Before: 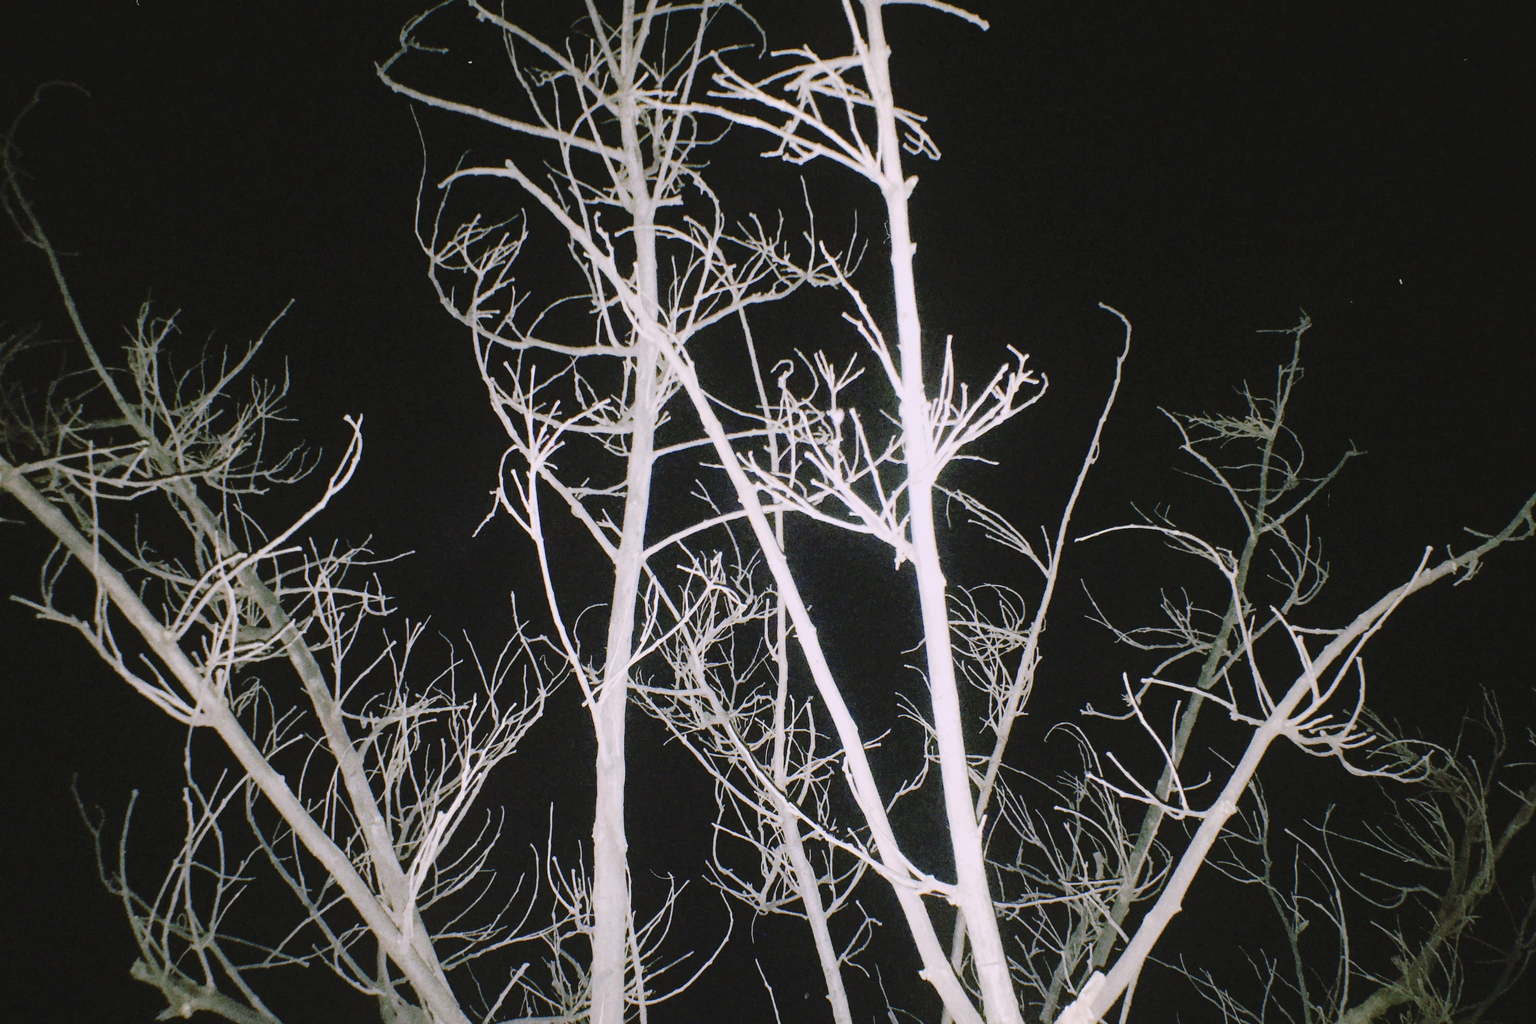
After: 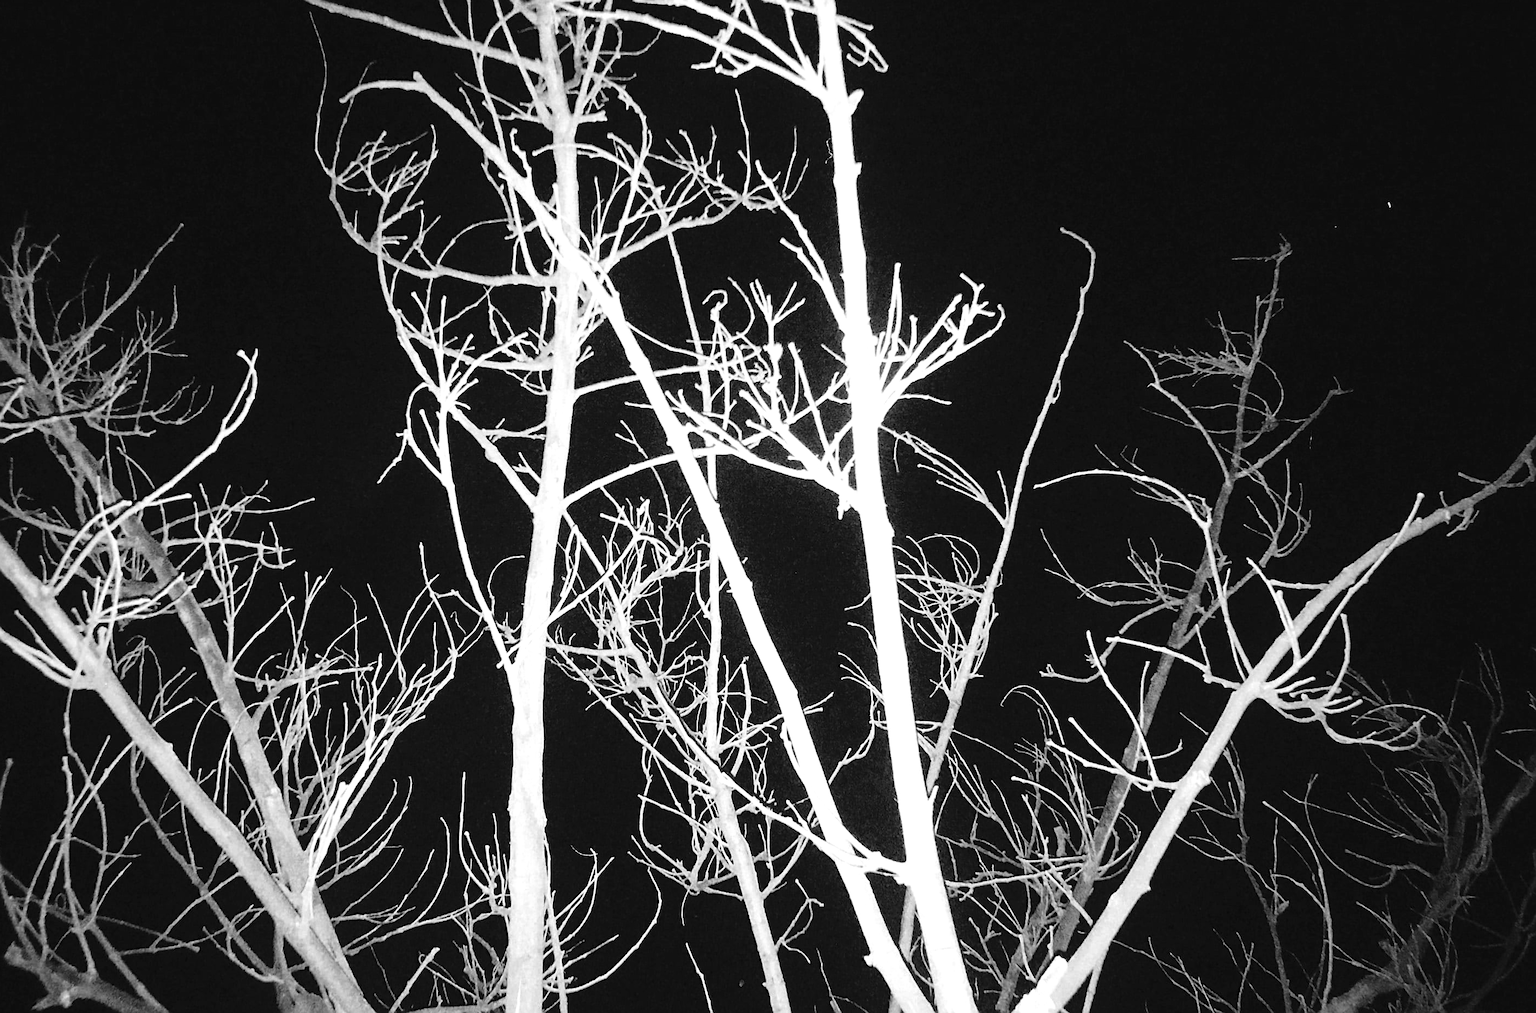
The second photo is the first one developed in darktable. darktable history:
tone equalizer: -8 EV -0.75 EV, -7 EV -0.7 EV, -6 EV -0.6 EV, -5 EV -0.4 EV, -3 EV 0.4 EV, -2 EV 0.6 EV, -1 EV 0.7 EV, +0 EV 0.75 EV, edges refinement/feathering 500, mask exposure compensation -1.57 EV, preserve details no
crop and rotate: left 8.262%, top 9.226%
velvia: on, module defaults
sharpen: on, module defaults
monochrome: on, module defaults
color zones: curves: ch0 [(0, 0.48) (0.209, 0.398) (0.305, 0.332) (0.429, 0.493) (0.571, 0.5) (0.714, 0.5) (0.857, 0.5) (1, 0.48)]; ch1 [(0, 0.633) (0.143, 0.586) (0.286, 0.489) (0.429, 0.448) (0.571, 0.31) (0.714, 0.335) (0.857, 0.492) (1, 0.633)]; ch2 [(0, 0.448) (0.143, 0.498) (0.286, 0.5) (0.429, 0.5) (0.571, 0.5) (0.714, 0.5) (0.857, 0.5) (1, 0.448)]
